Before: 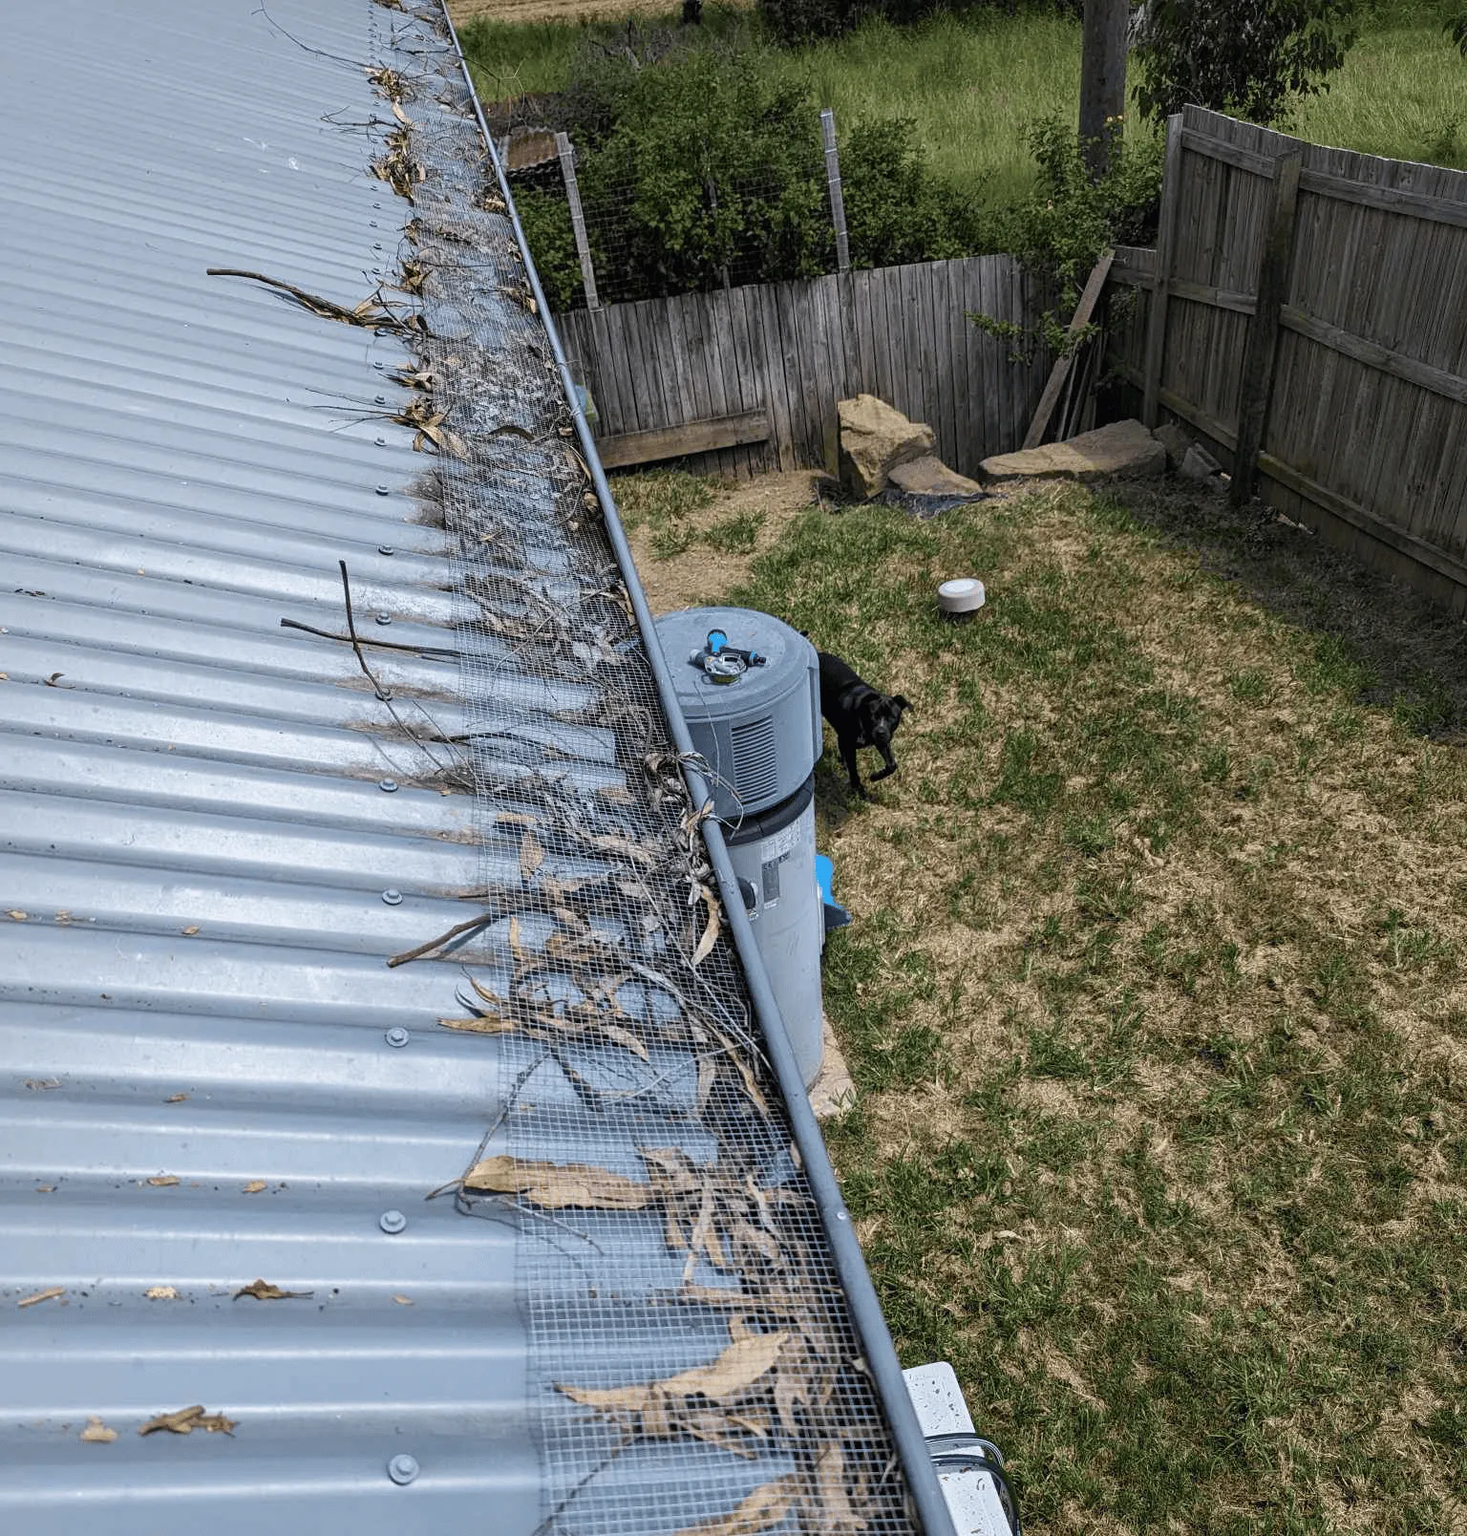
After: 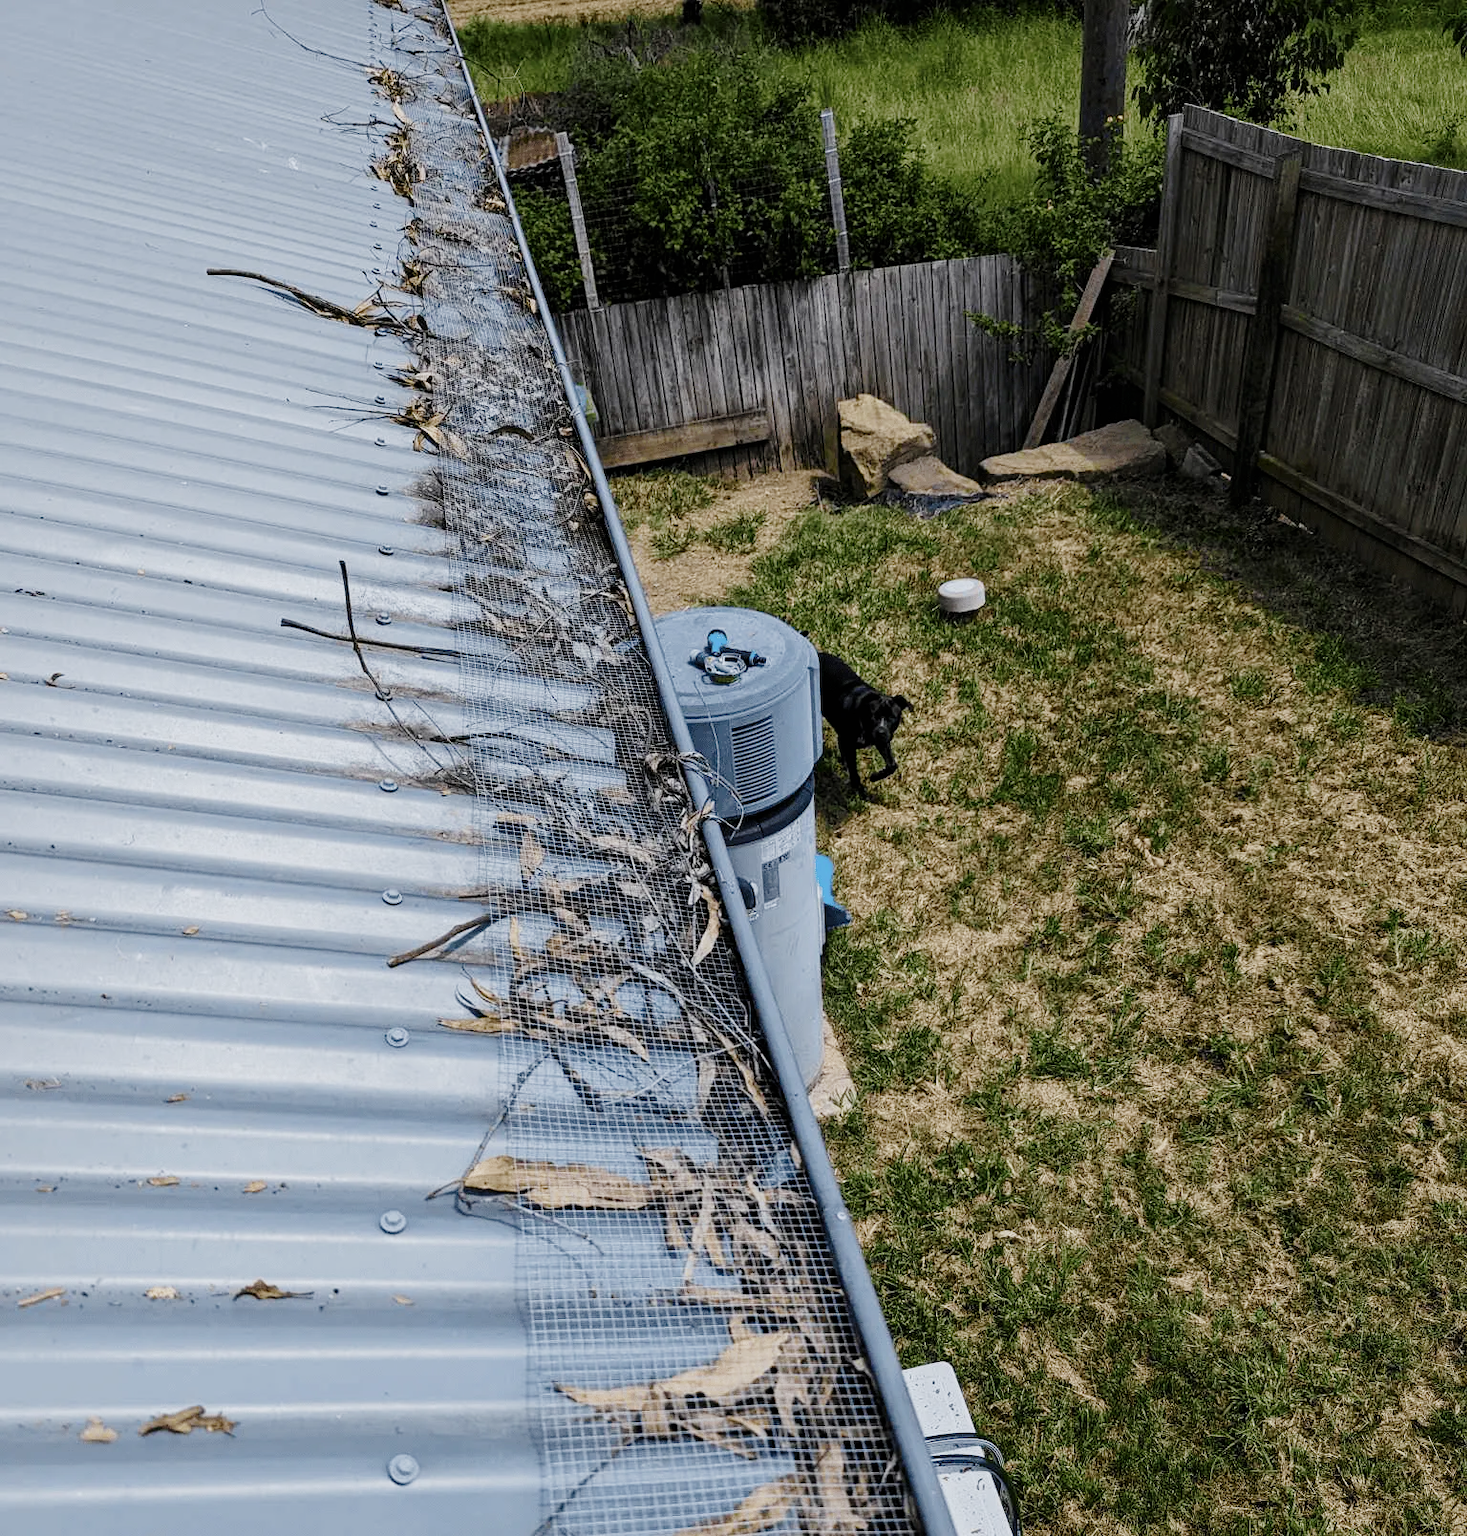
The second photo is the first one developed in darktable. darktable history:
tone curve: curves: ch0 [(0, 0) (0.049, 0.01) (0.154, 0.081) (0.491, 0.519) (0.748, 0.765) (1, 0.919)]; ch1 [(0, 0) (0.172, 0.123) (0.317, 0.272) (0.391, 0.424) (0.499, 0.497) (0.531, 0.541) (0.615, 0.608) (0.741, 0.783) (1, 1)]; ch2 [(0, 0) (0.411, 0.424) (0.483, 0.478) (0.546, 0.532) (0.652, 0.633) (1, 1)], preserve colors none
